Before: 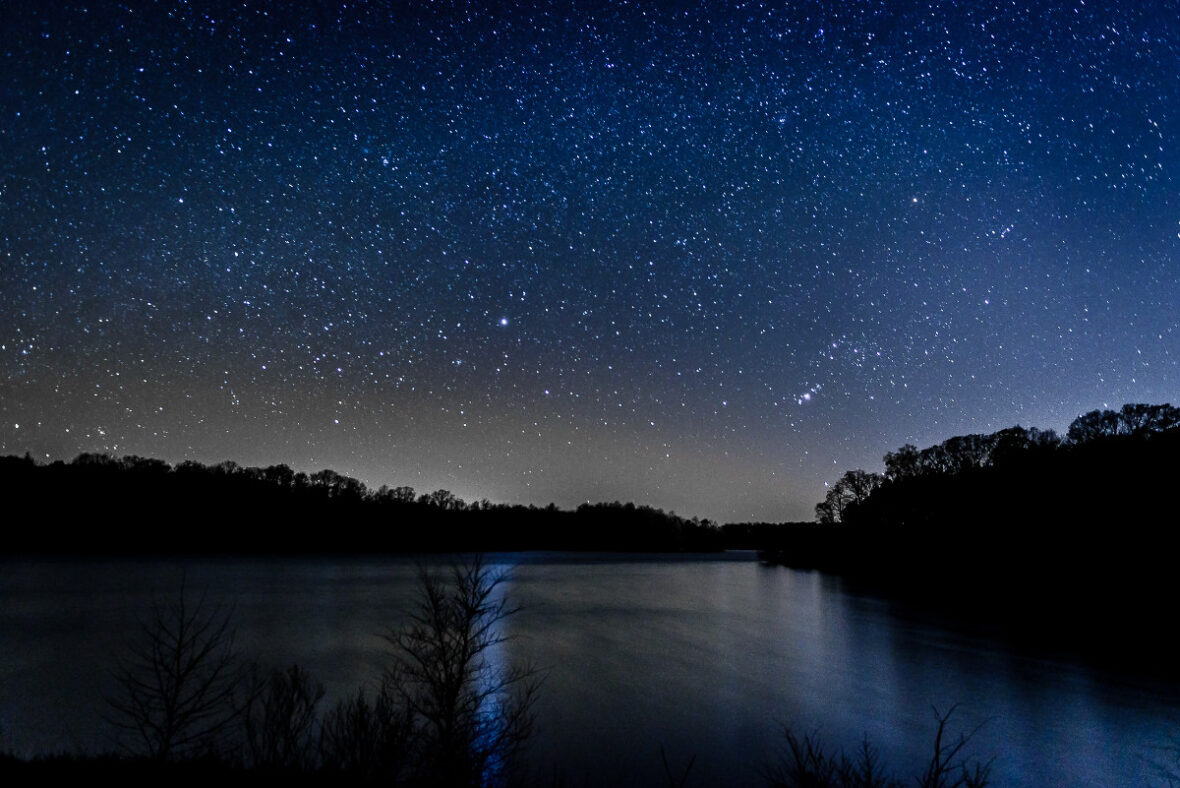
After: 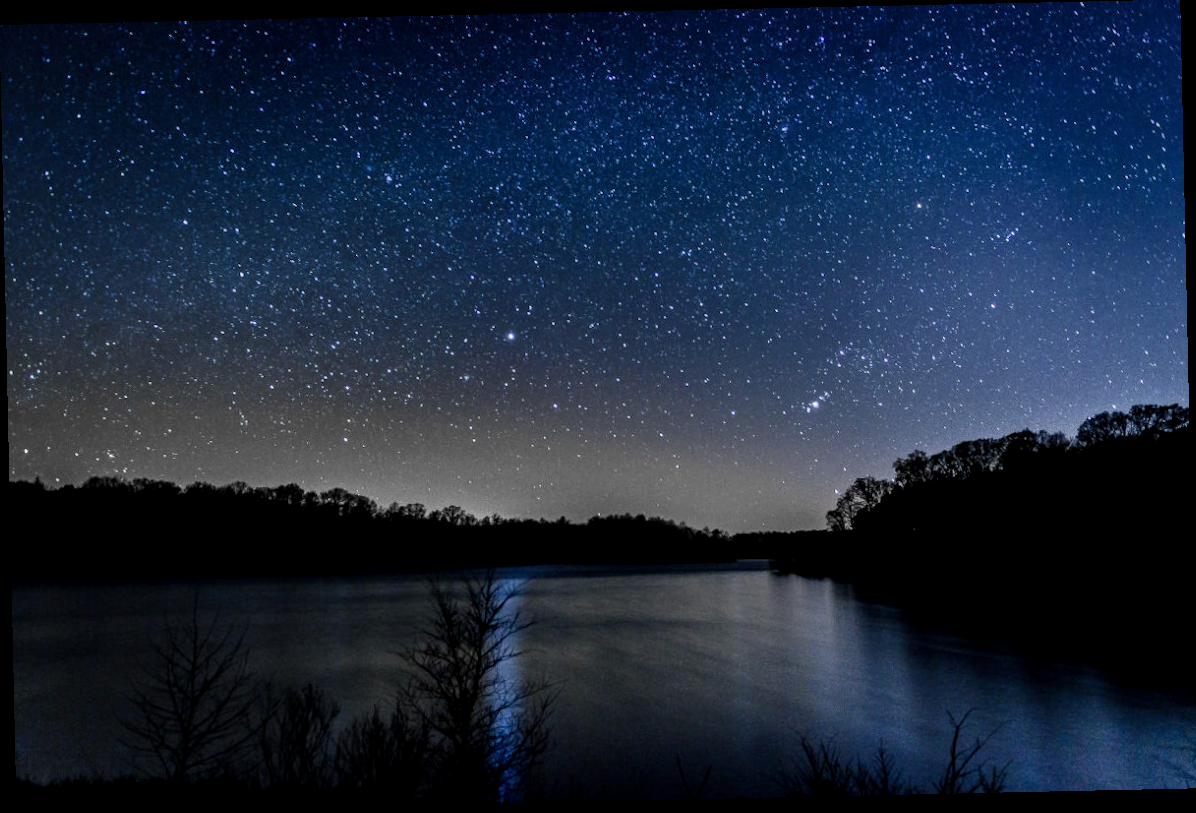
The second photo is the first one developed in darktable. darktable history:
rotate and perspective: rotation -1.24°, automatic cropping off
local contrast: on, module defaults
